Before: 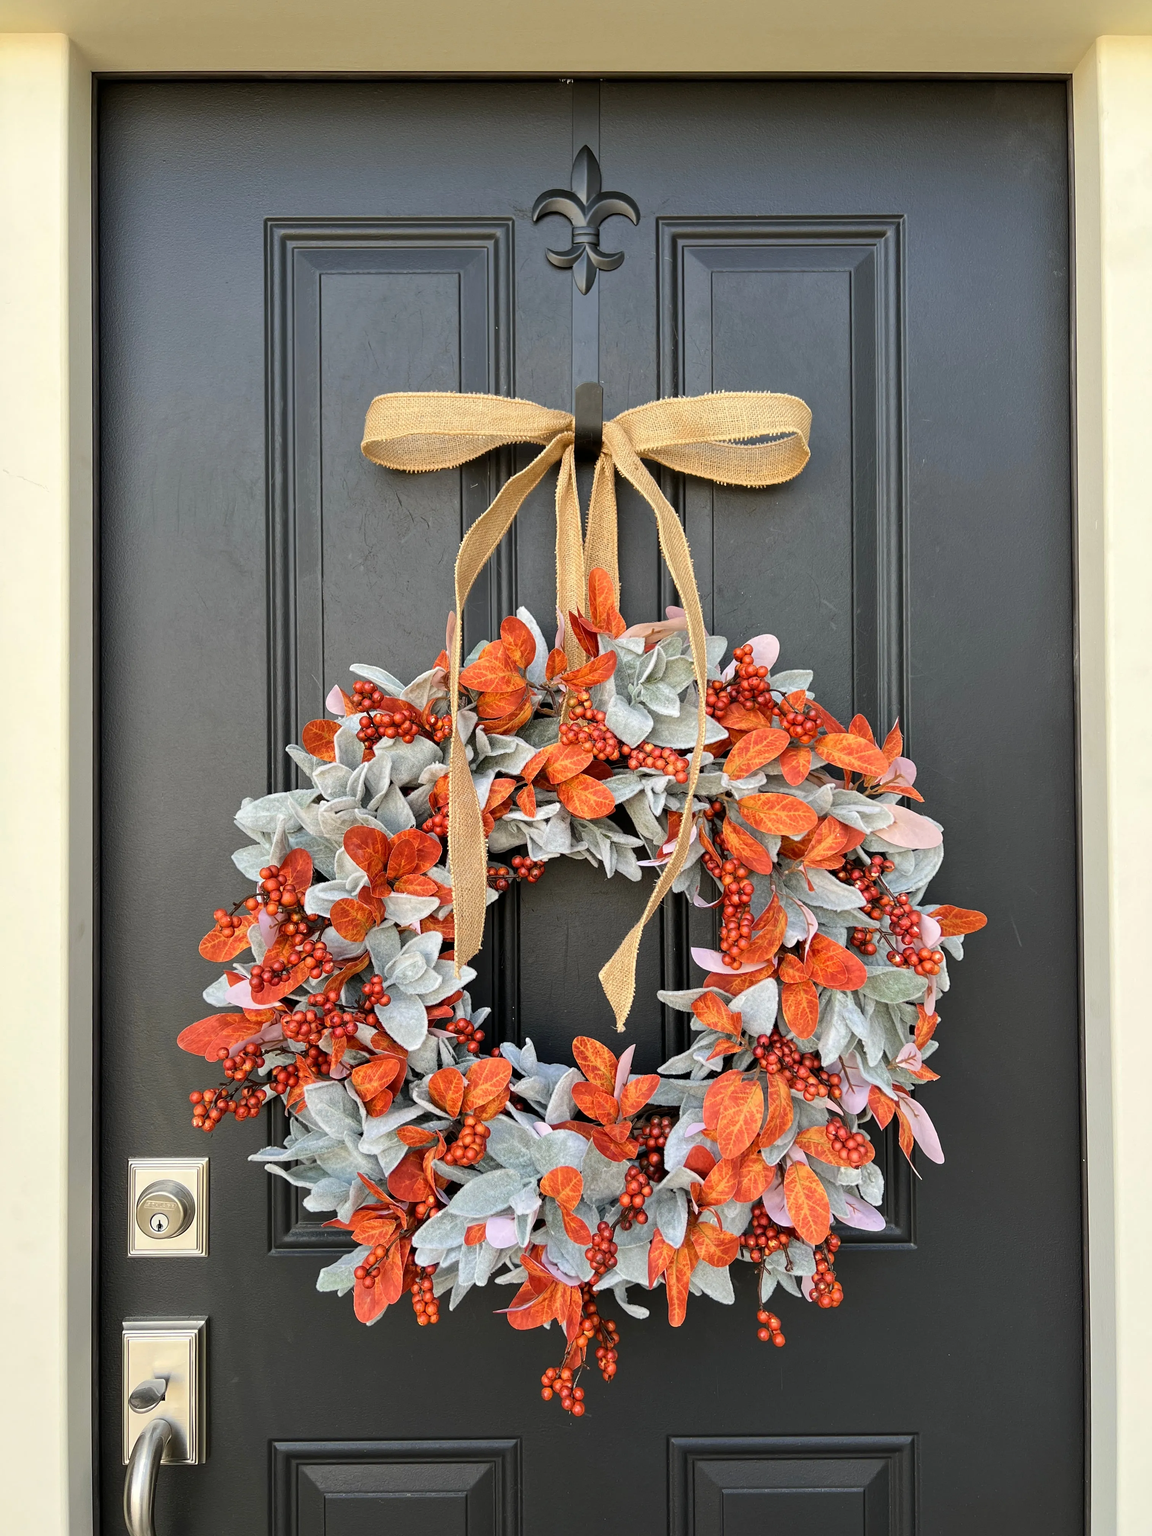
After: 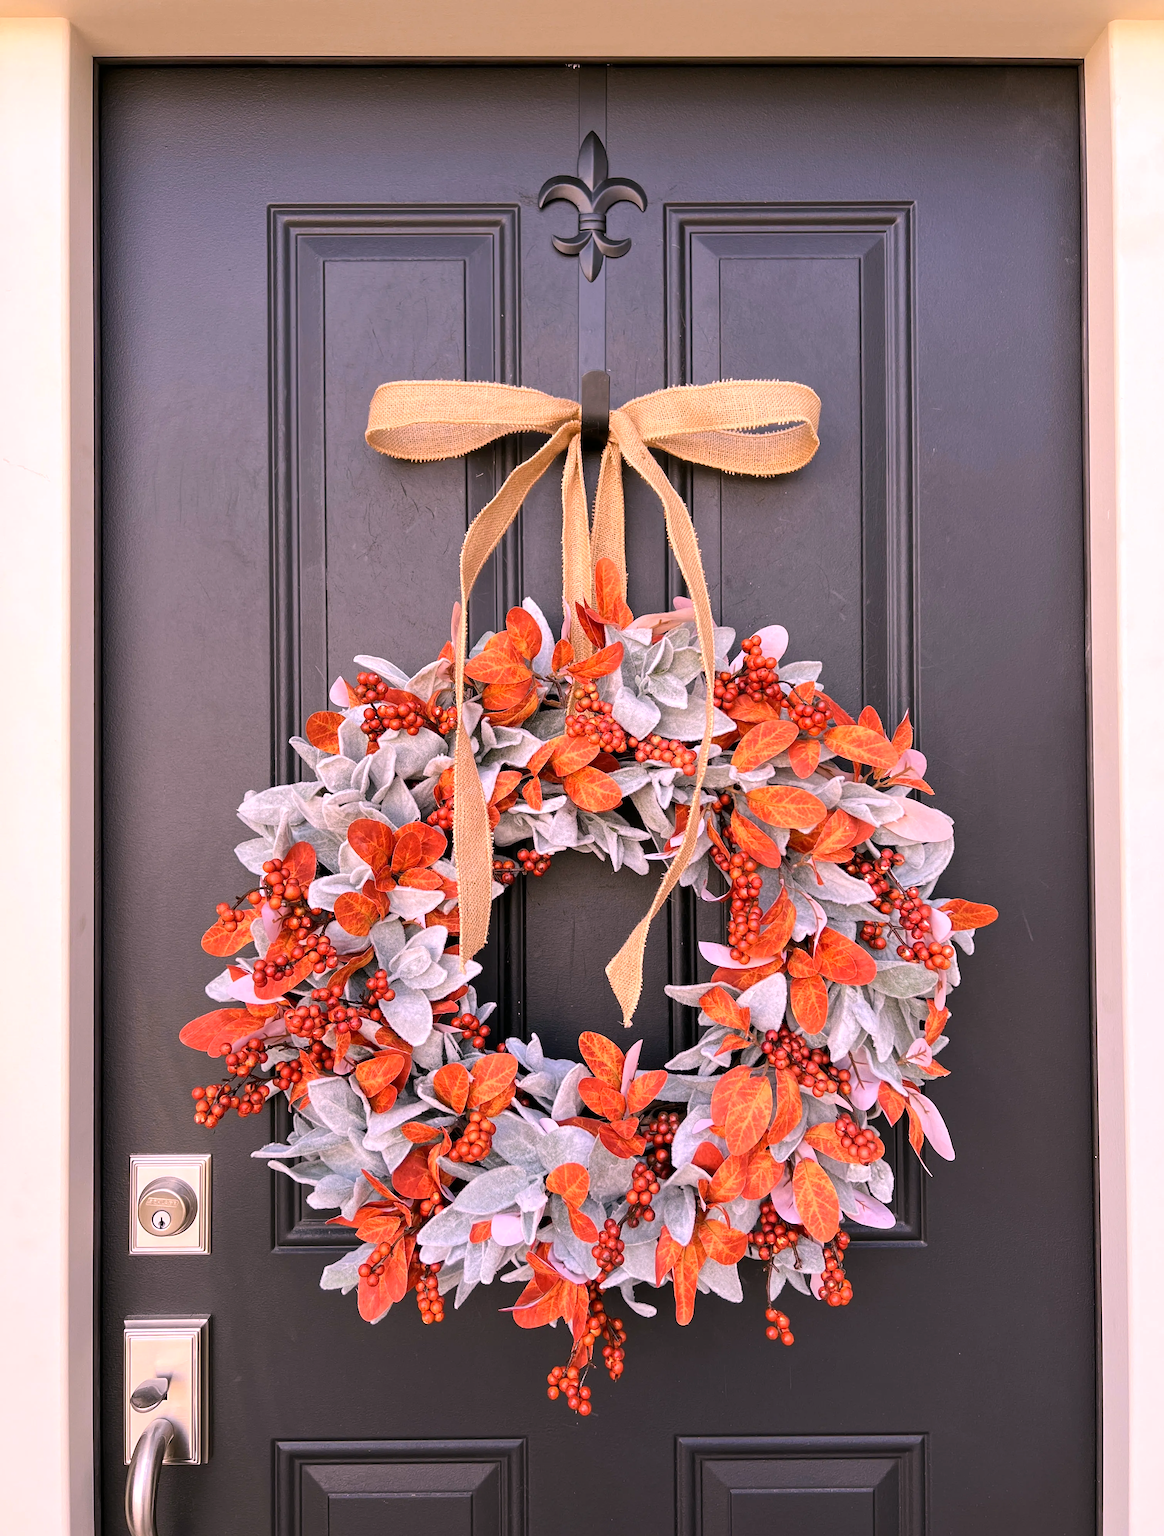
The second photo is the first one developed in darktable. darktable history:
crop: top 1.049%, right 0.001%
white balance: red 1.188, blue 1.11
